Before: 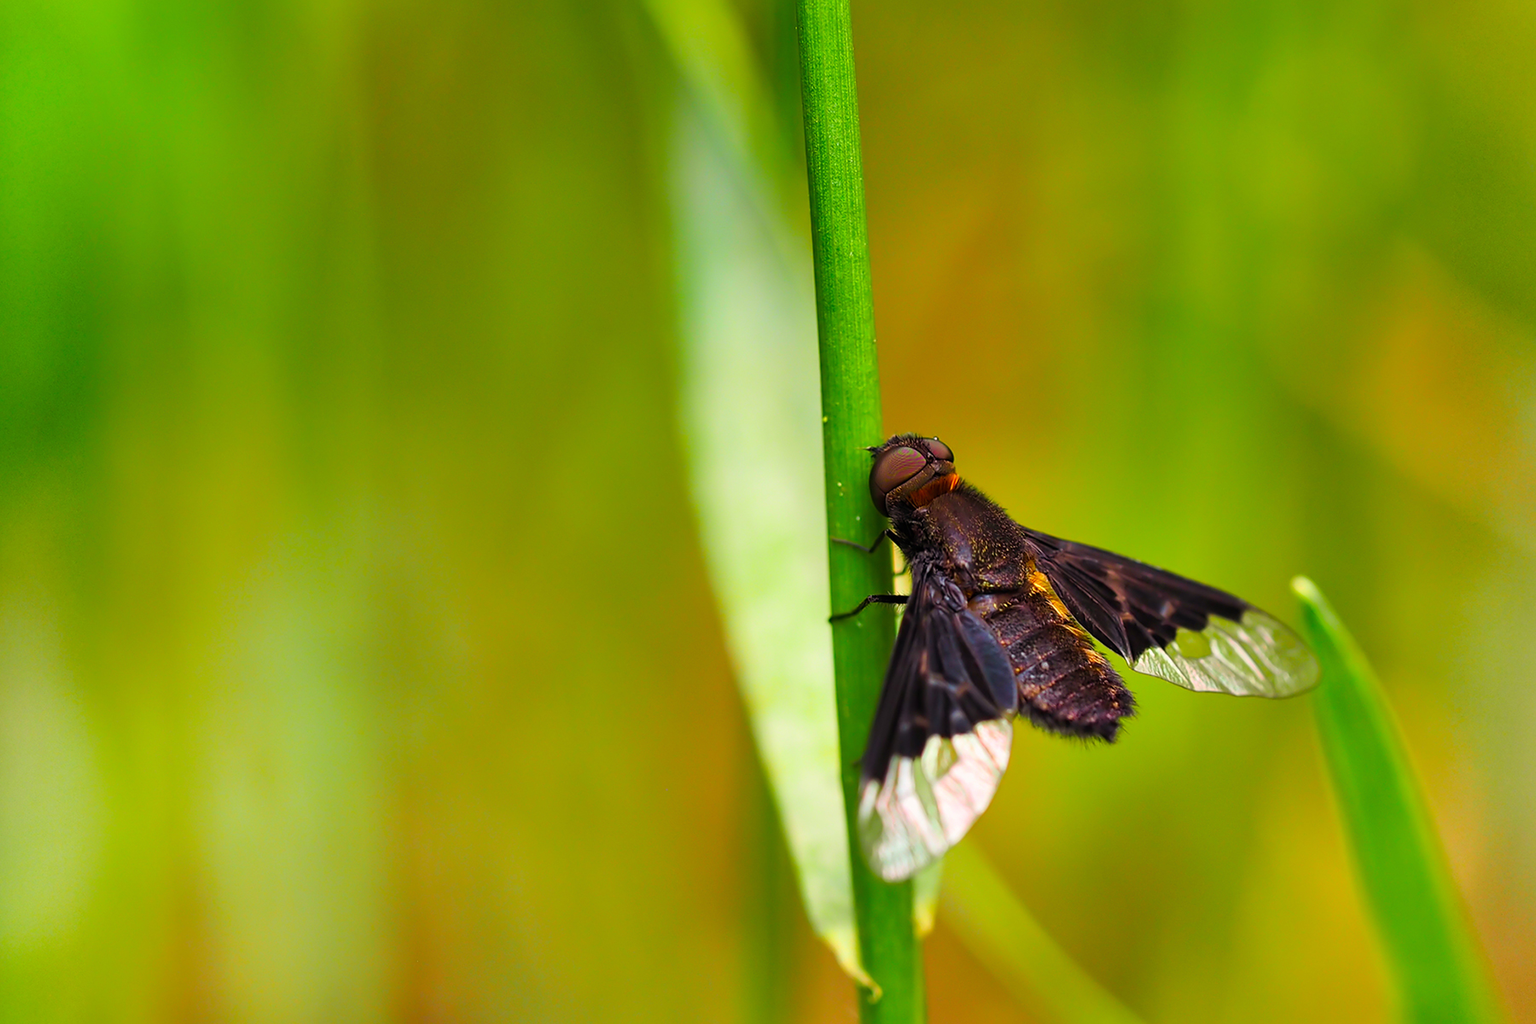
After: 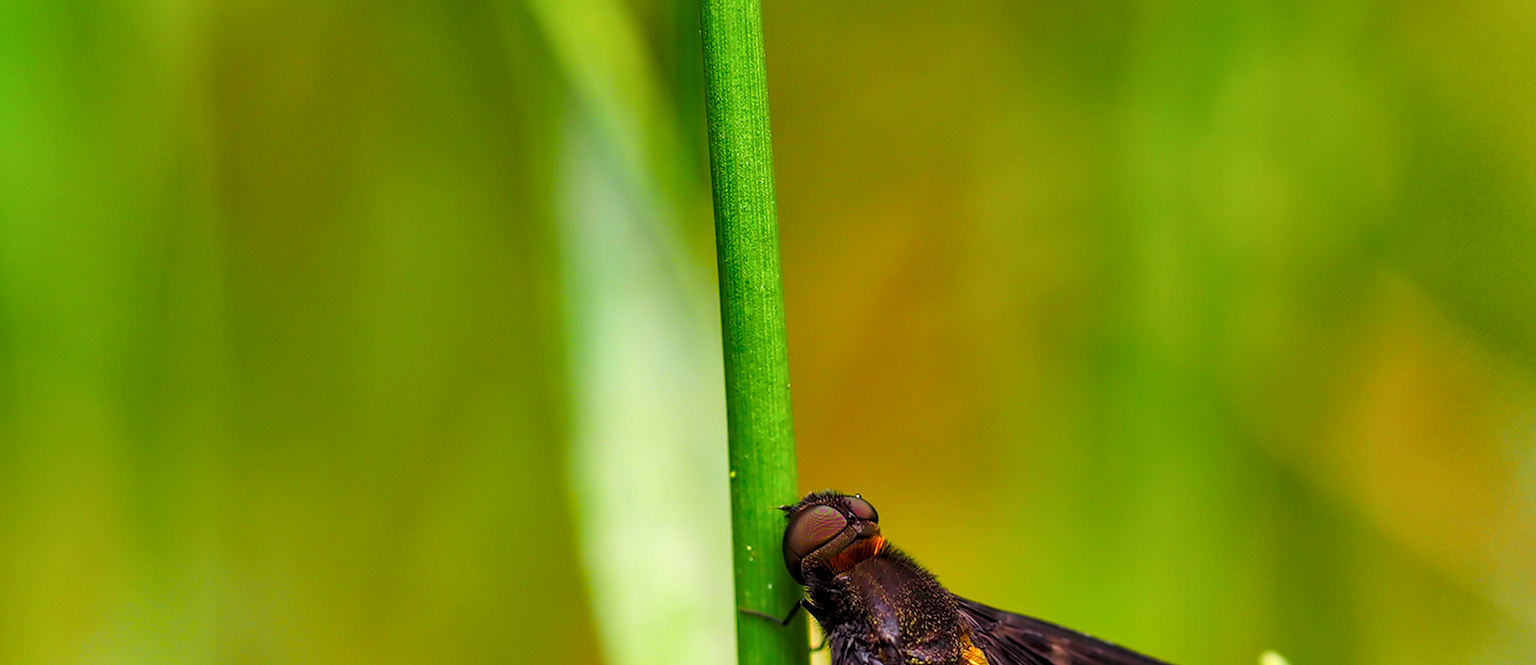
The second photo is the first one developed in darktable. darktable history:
local contrast: detail 130%
crop and rotate: left 11.571%, bottom 42.554%
shadows and highlights: shadows 37.54, highlights -27.98, soften with gaussian
